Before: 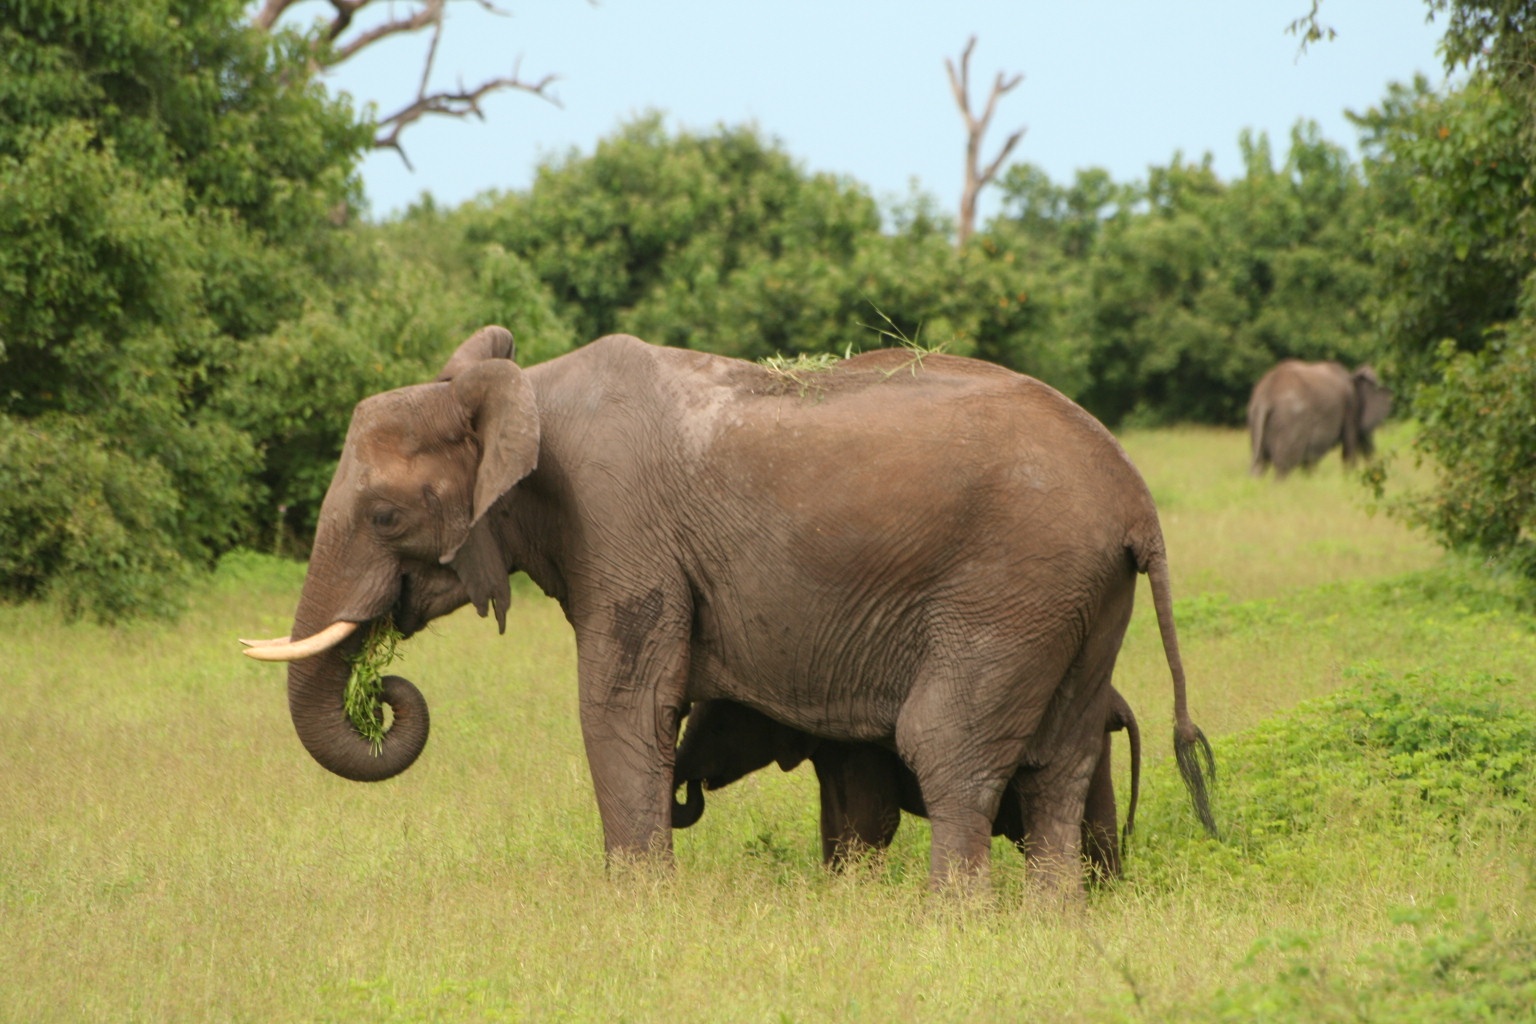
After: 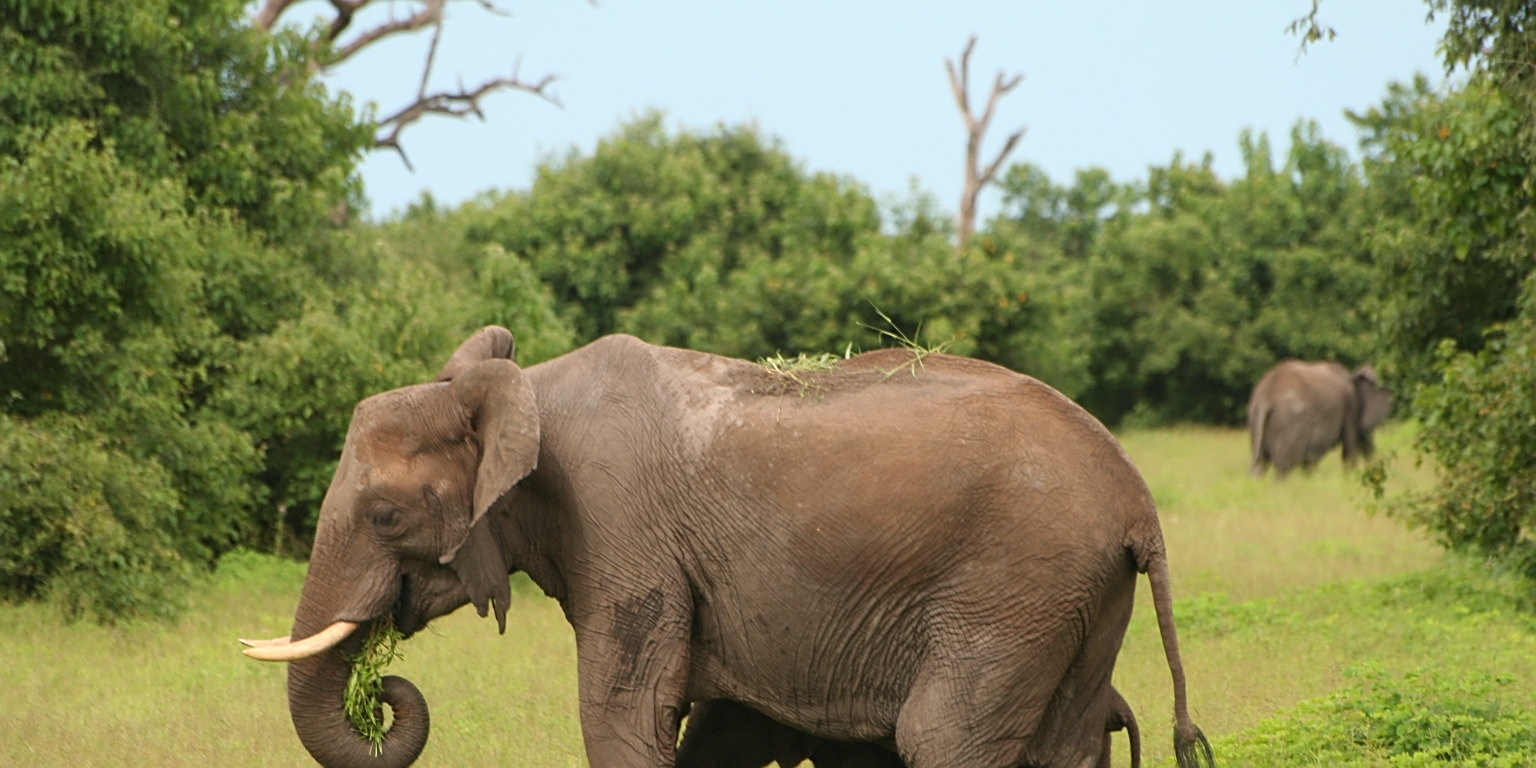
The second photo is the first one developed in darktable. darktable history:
crop: bottom 24.981%
sharpen: on, module defaults
